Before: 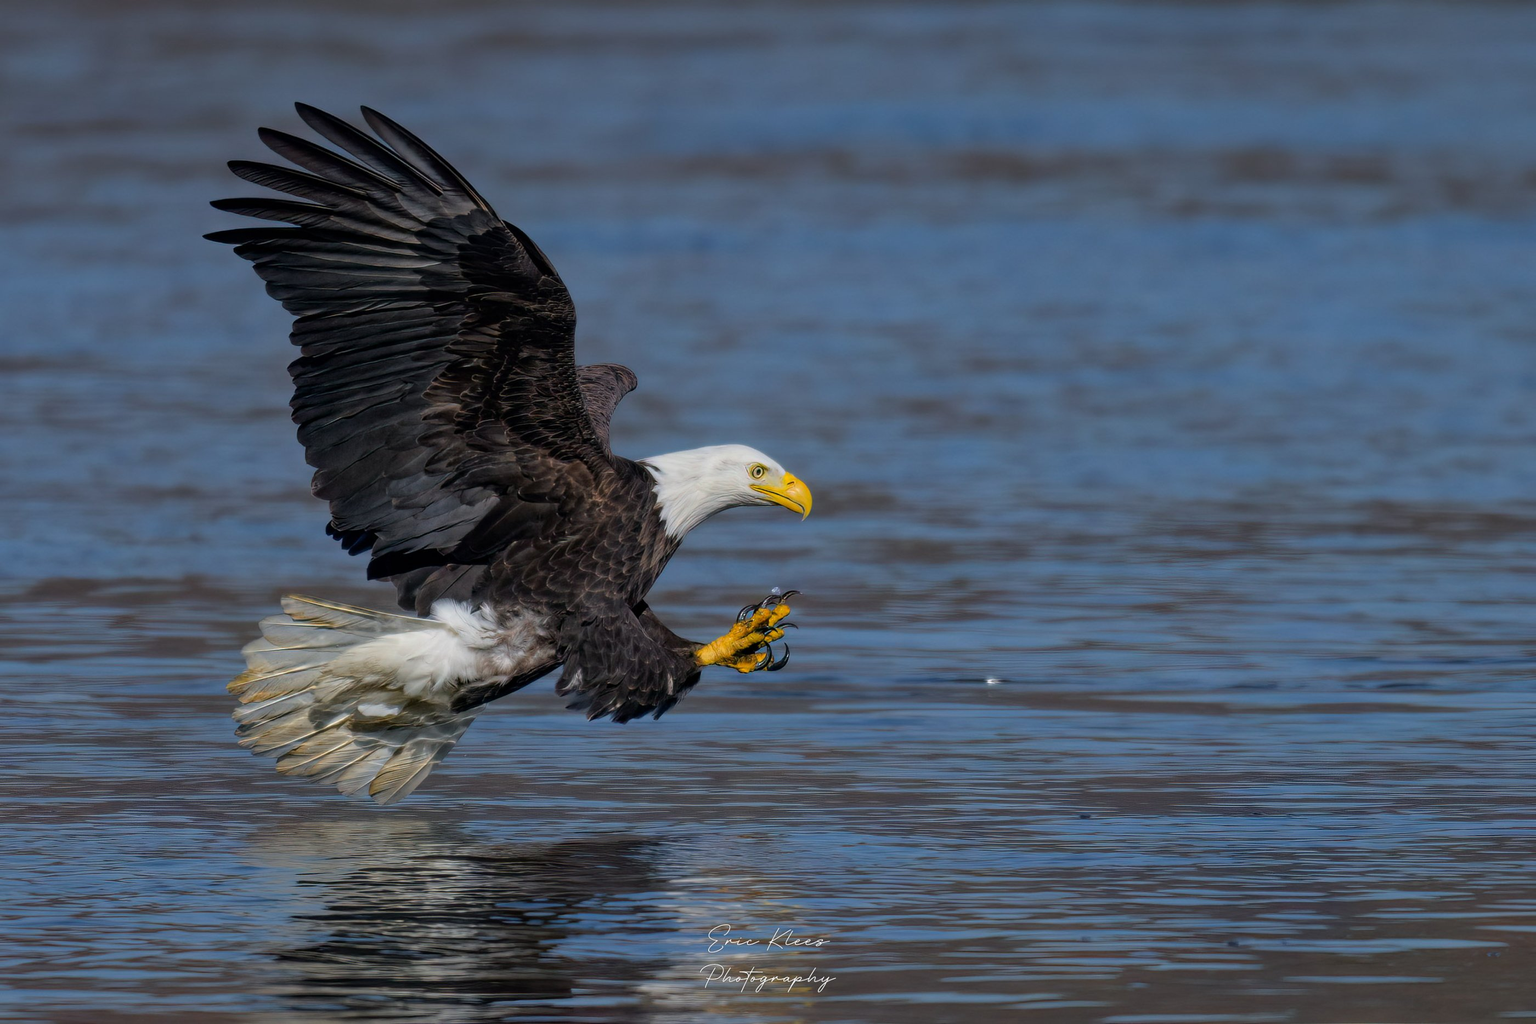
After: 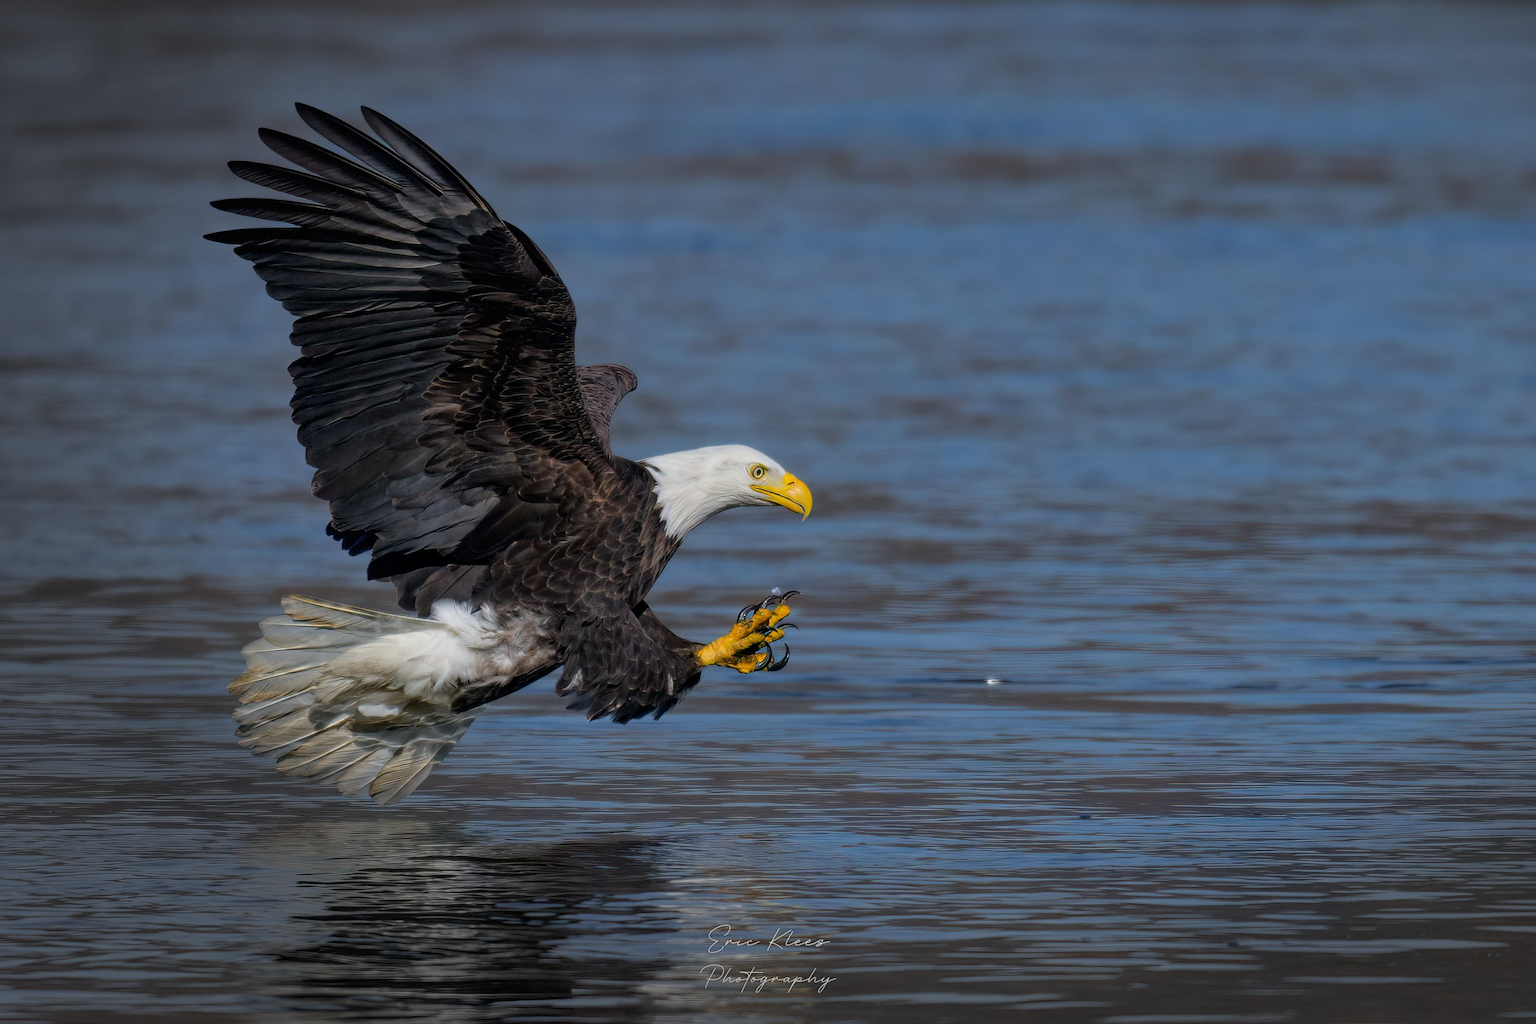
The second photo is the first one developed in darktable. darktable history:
vignetting: center (0.219, -0.232), automatic ratio true, dithering 8-bit output, unbound false
